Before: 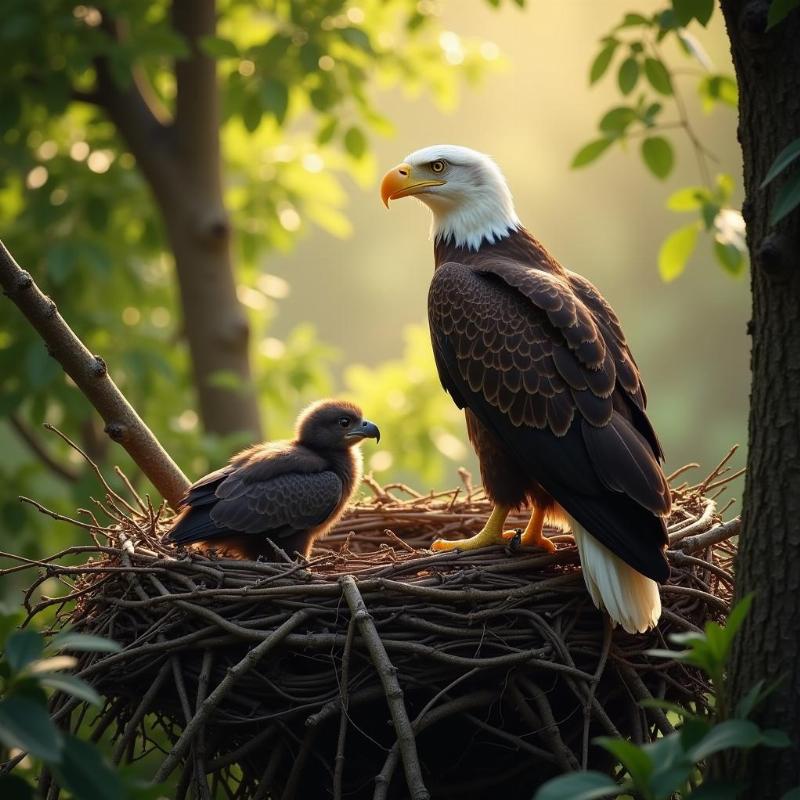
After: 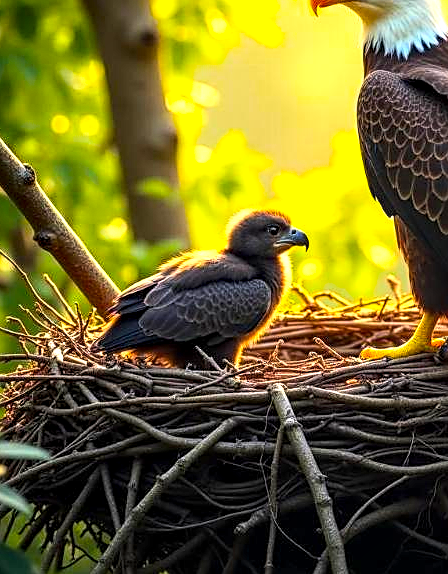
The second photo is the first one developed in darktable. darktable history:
local contrast: detail 161%
color balance rgb: perceptual saturation grading › global saturation 61.073%, perceptual saturation grading › highlights 20.525%, perceptual saturation grading › shadows -50.148%, perceptual brilliance grading › global brilliance 17.835%, global vibrance 3.156%
contrast brightness saturation: contrast 0.197, brightness 0.157, saturation 0.222
crop: left 8.921%, top 24.051%, right 35.015%, bottom 4.169%
sharpen: on, module defaults
